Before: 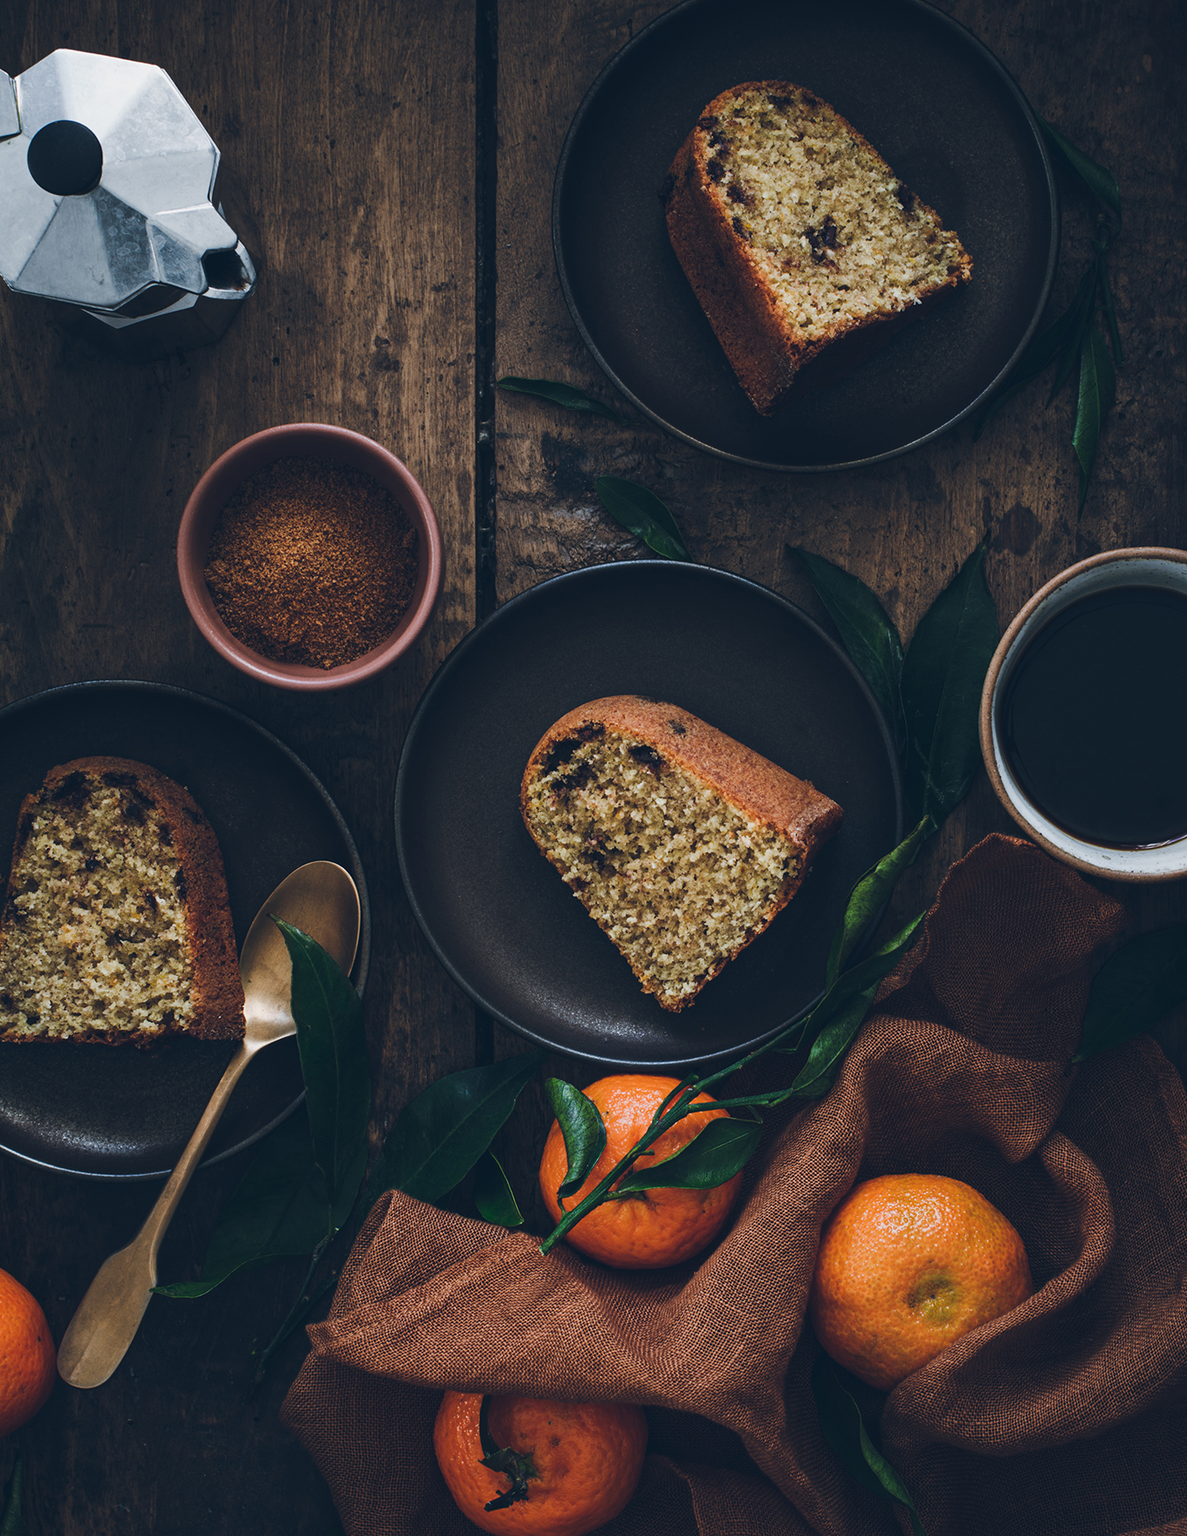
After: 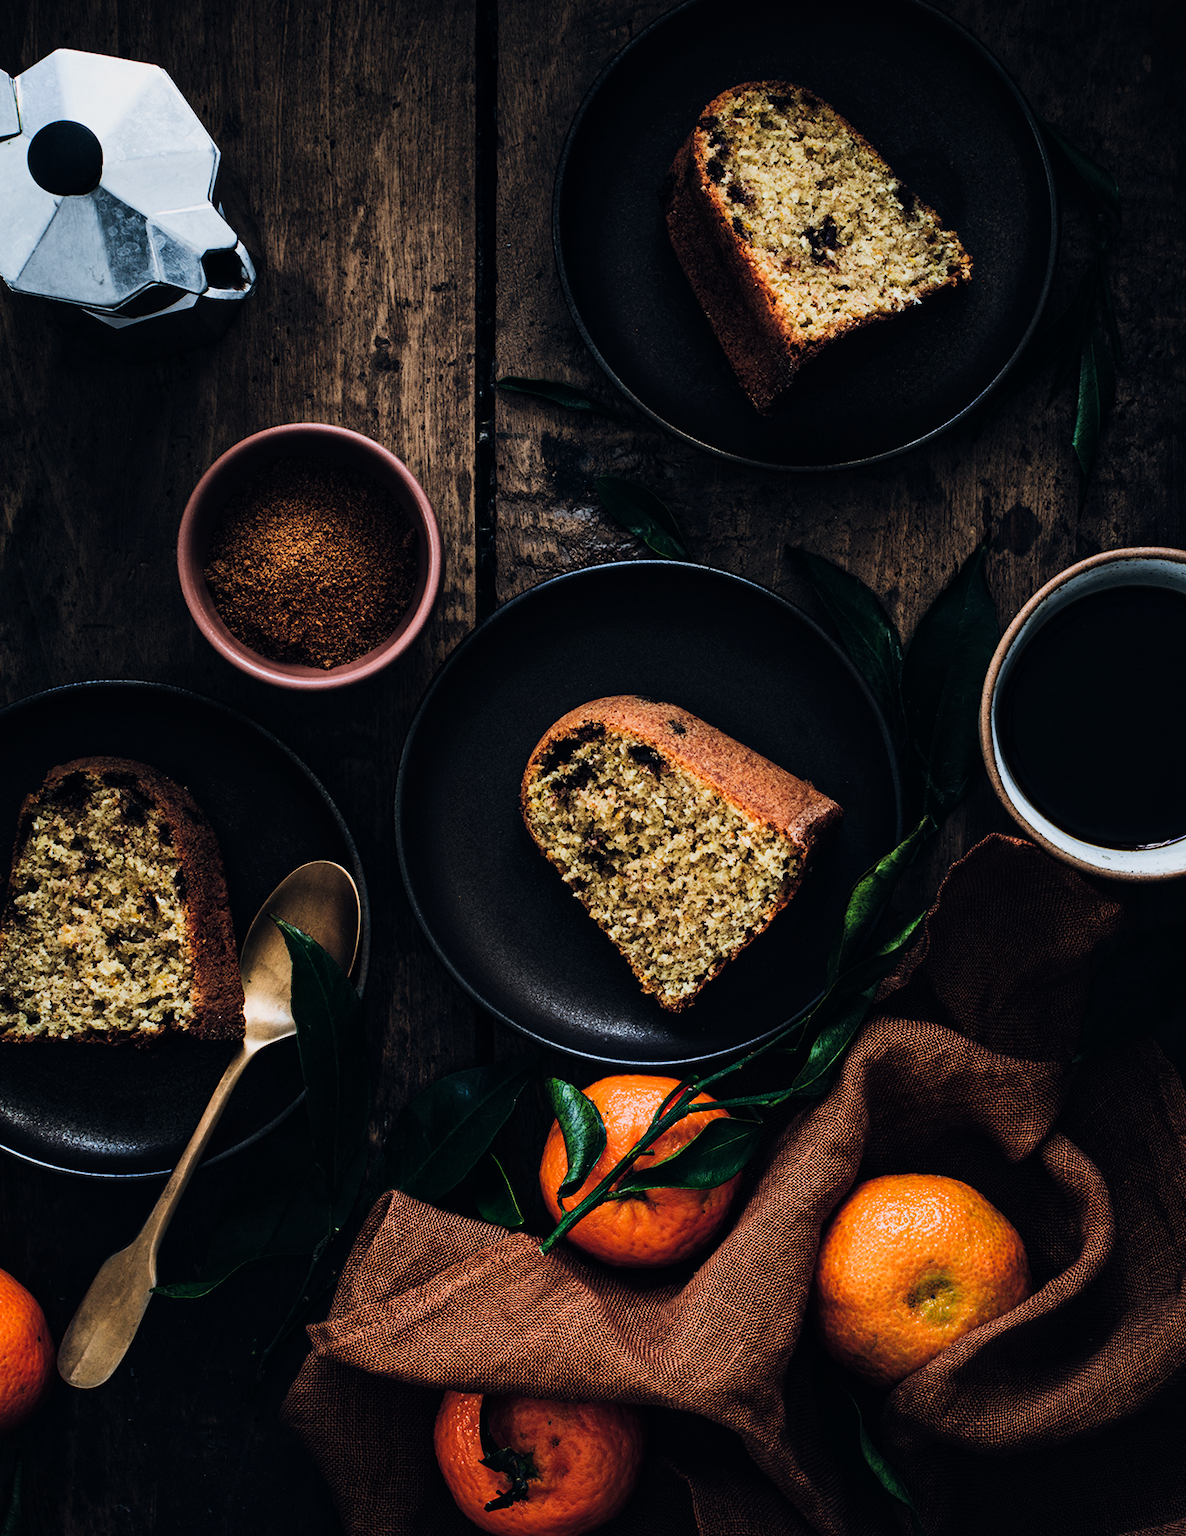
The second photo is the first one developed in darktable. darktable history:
filmic rgb: black relative exposure -5 EV, hardness 2.88, contrast 1.2
local contrast: mode bilateral grid, contrast 10, coarseness 25, detail 115%, midtone range 0.2
contrast brightness saturation: contrast 0.23, brightness 0.1, saturation 0.29
